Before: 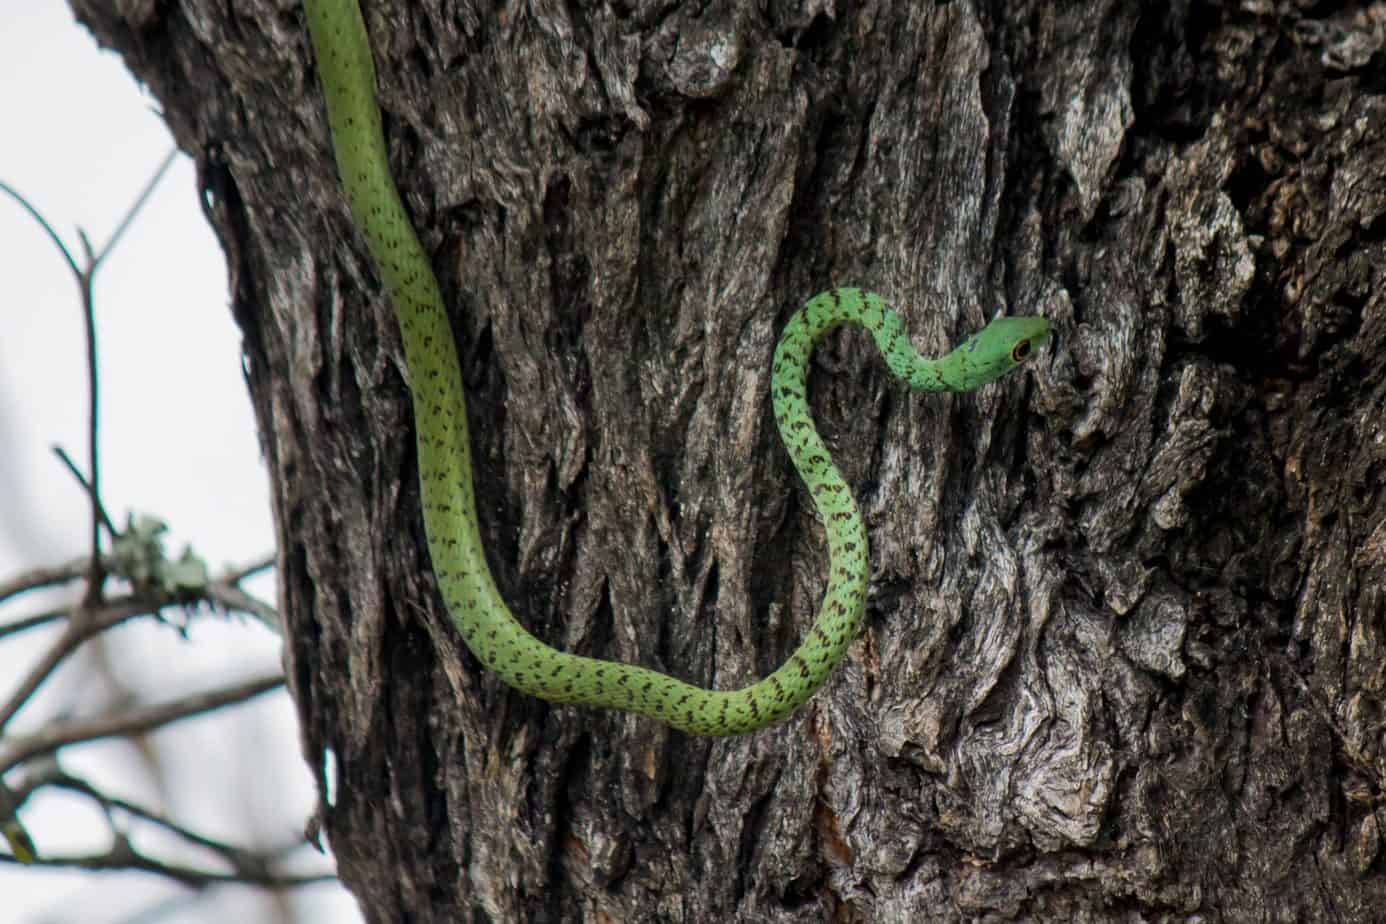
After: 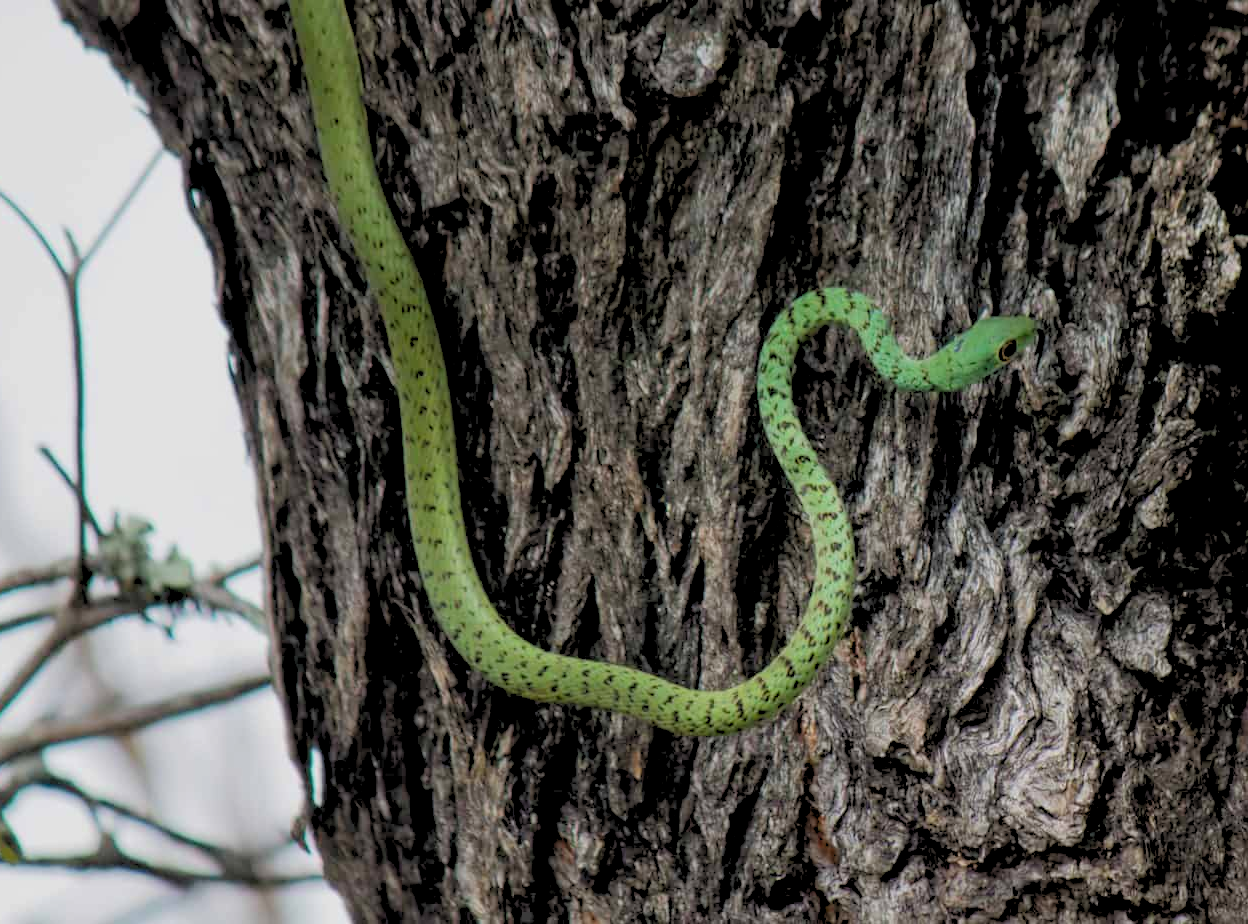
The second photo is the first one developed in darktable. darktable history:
rgb levels: preserve colors sum RGB, levels [[0.038, 0.433, 0.934], [0, 0.5, 1], [0, 0.5, 1]]
crop and rotate: left 1.088%, right 8.807%
